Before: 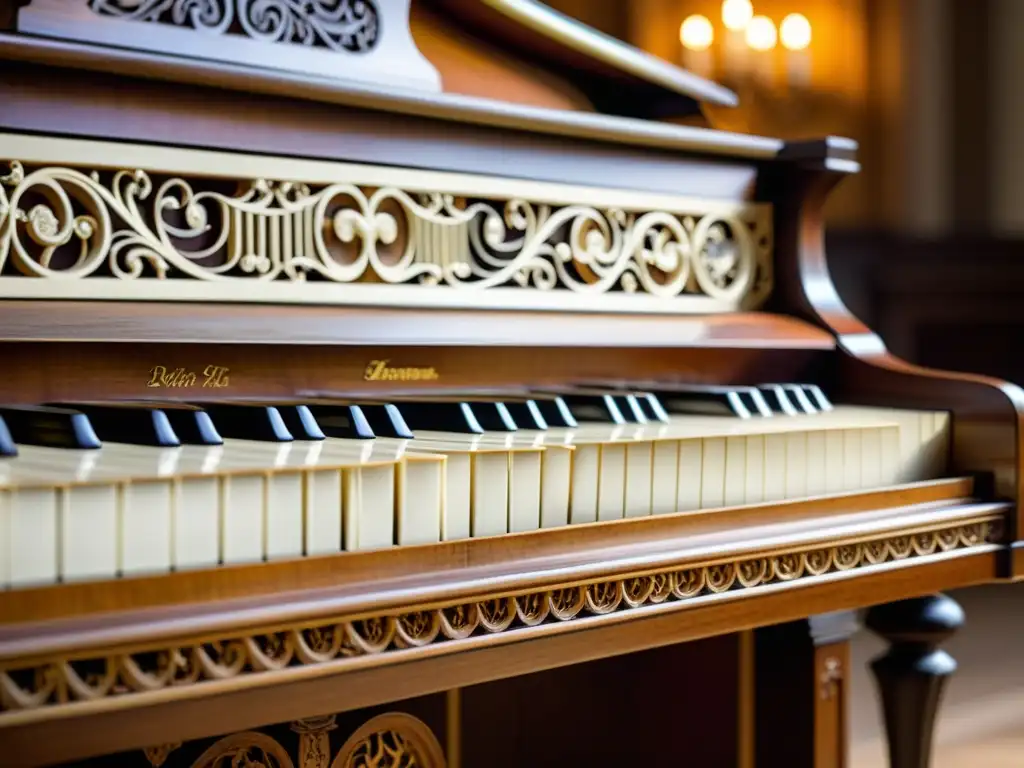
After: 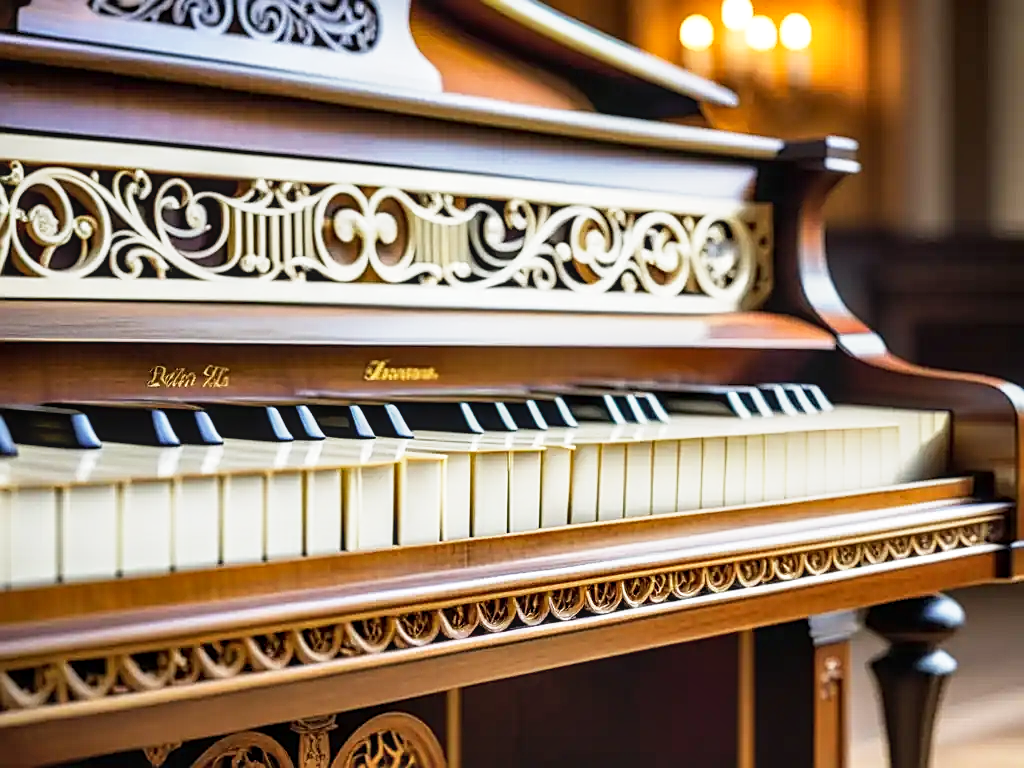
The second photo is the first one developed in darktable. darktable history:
sharpen: on, module defaults
local contrast: on, module defaults
shadows and highlights: highlights color adjustment 0%, soften with gaussian
base curve: curves: ch0 [(0, 0) (0.579, 0.807) (1, 1)], preserve colors none
